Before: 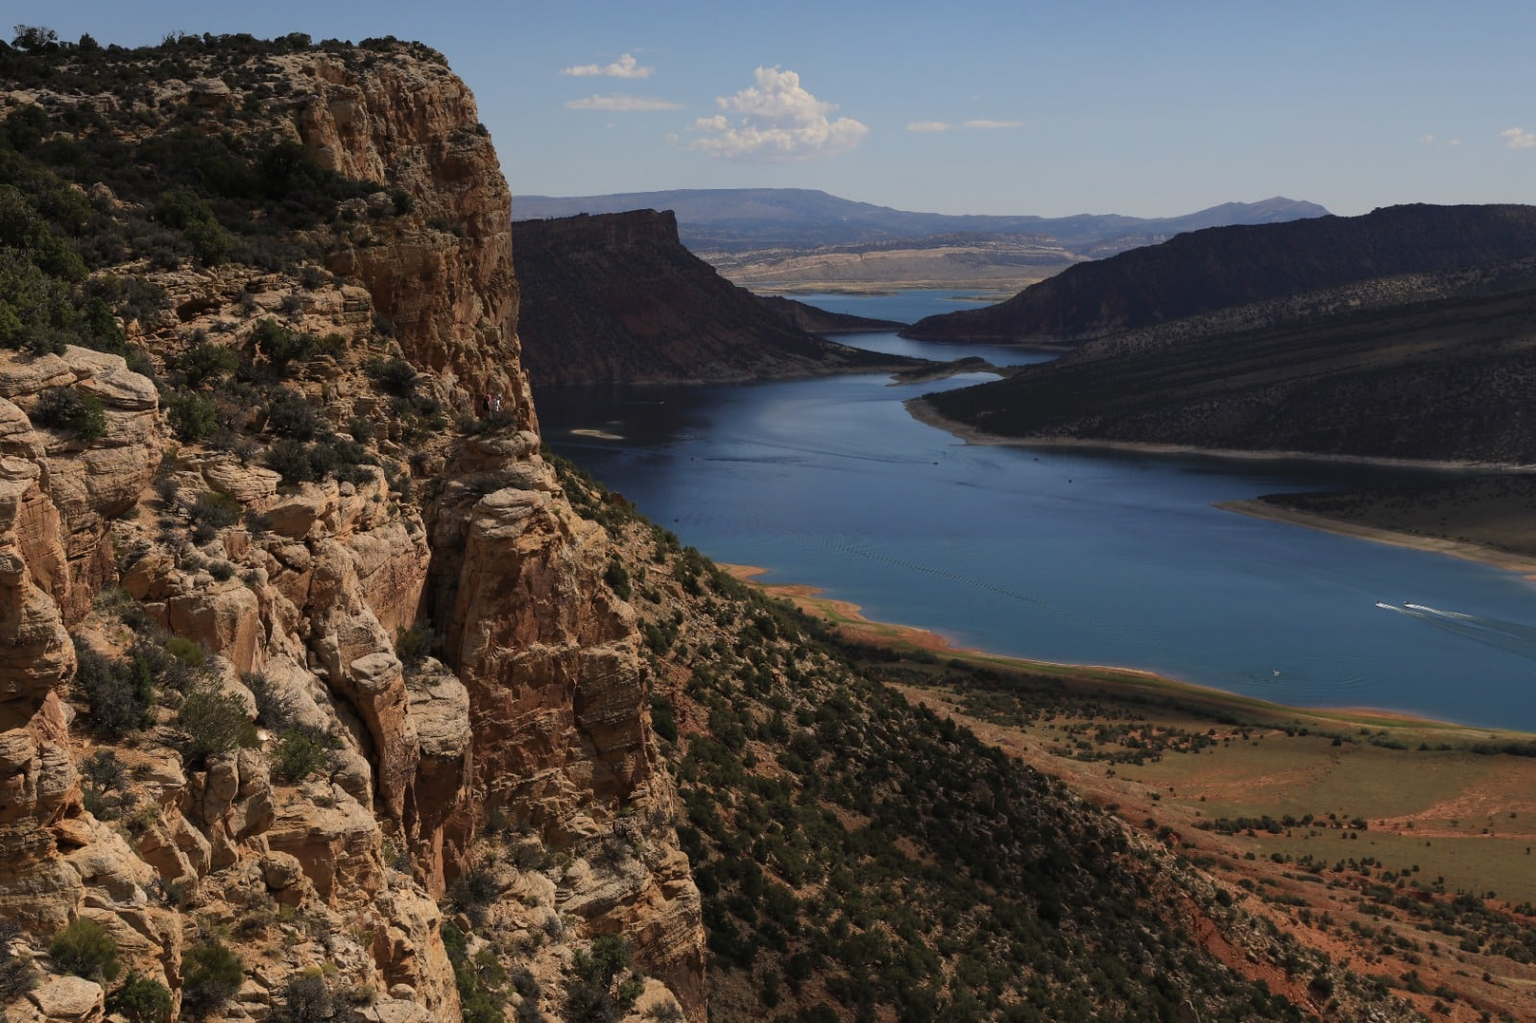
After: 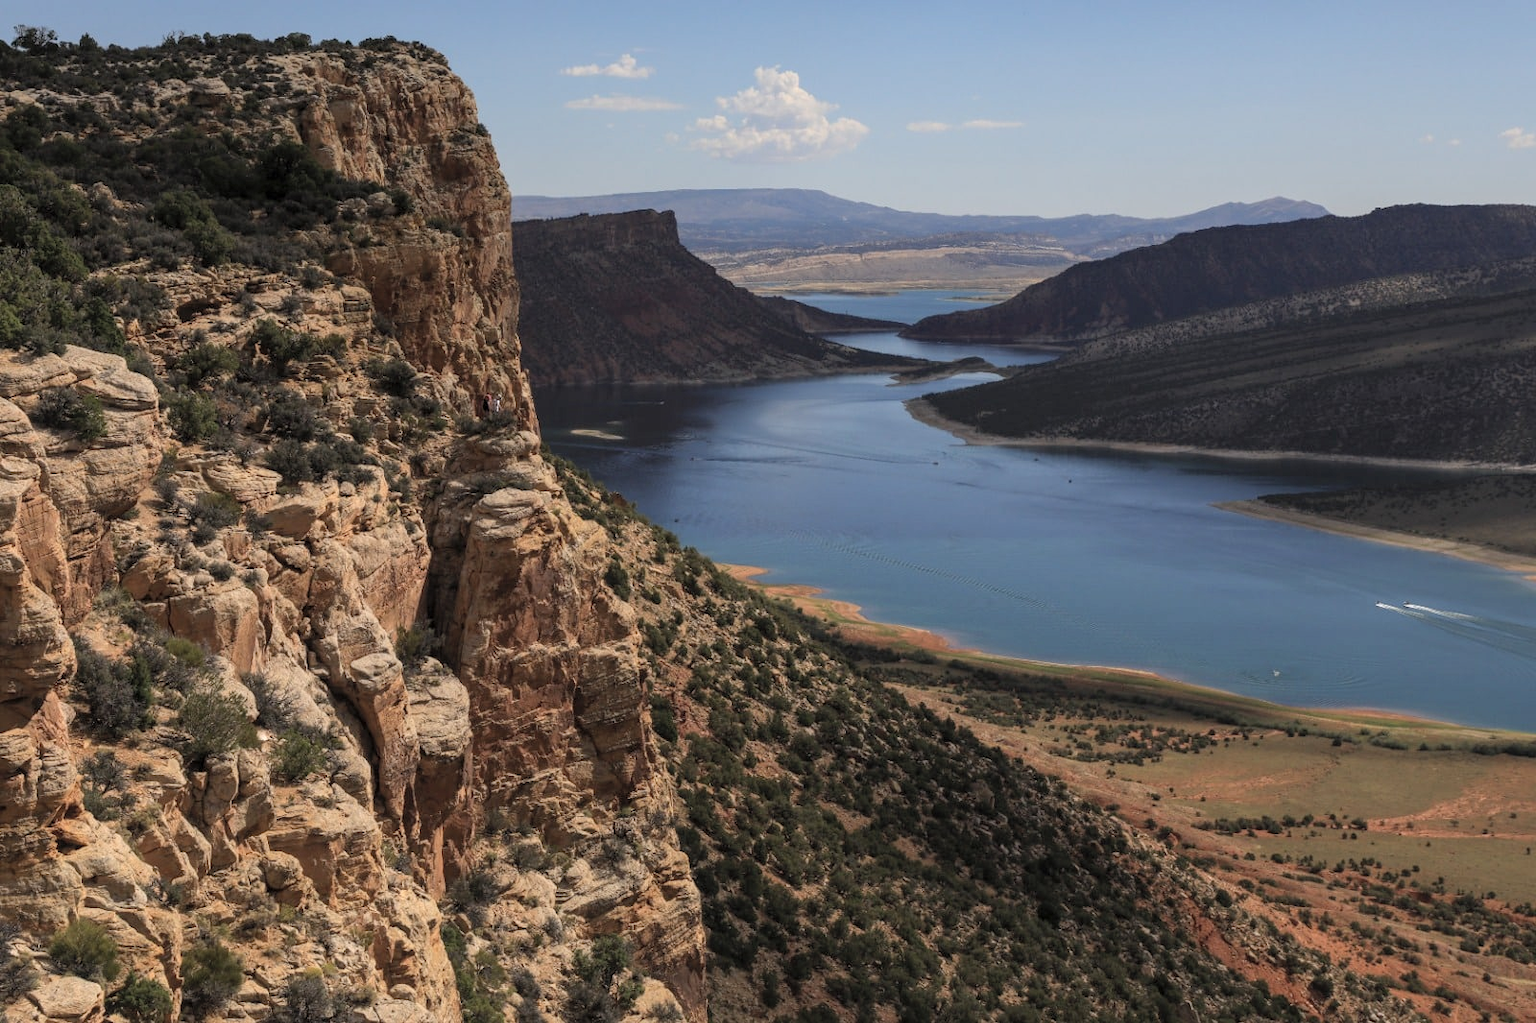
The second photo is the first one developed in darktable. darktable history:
contrast brightness saturation: brightness 0.15
local contrast: on, module defaults
tone equalizer: on, module defaults
